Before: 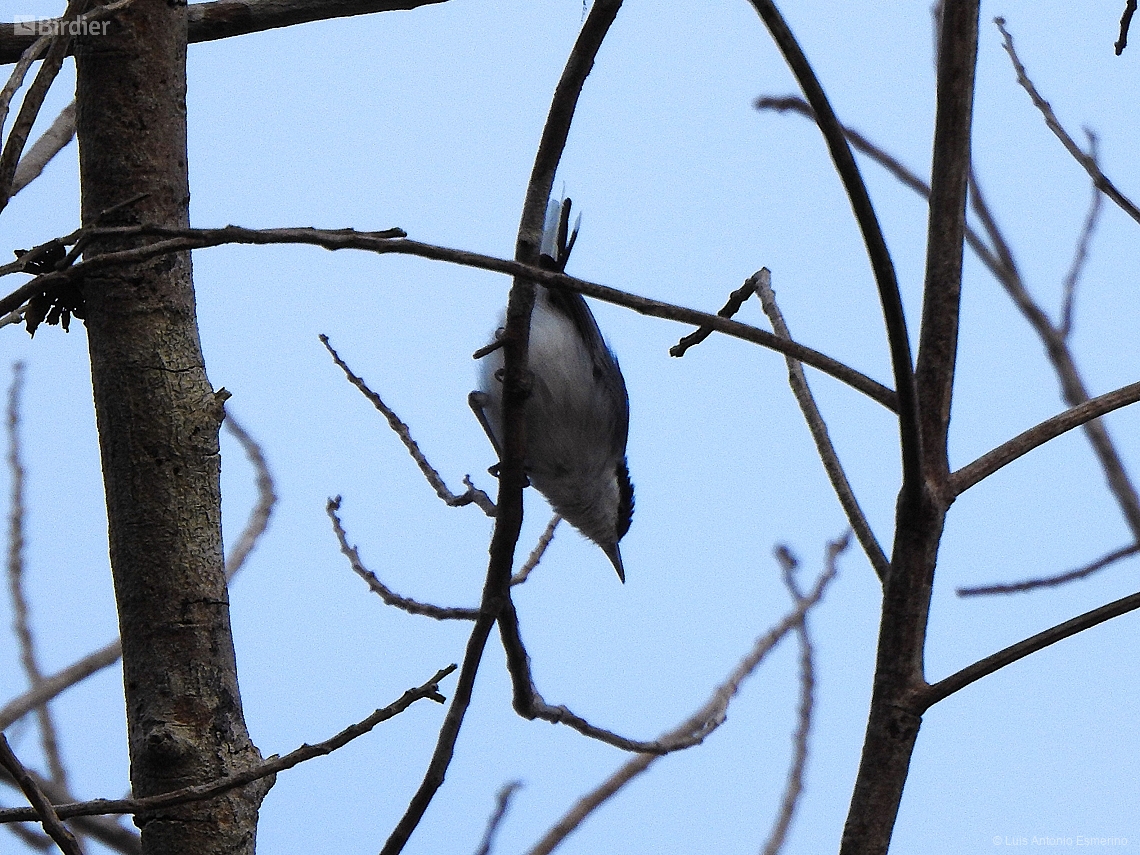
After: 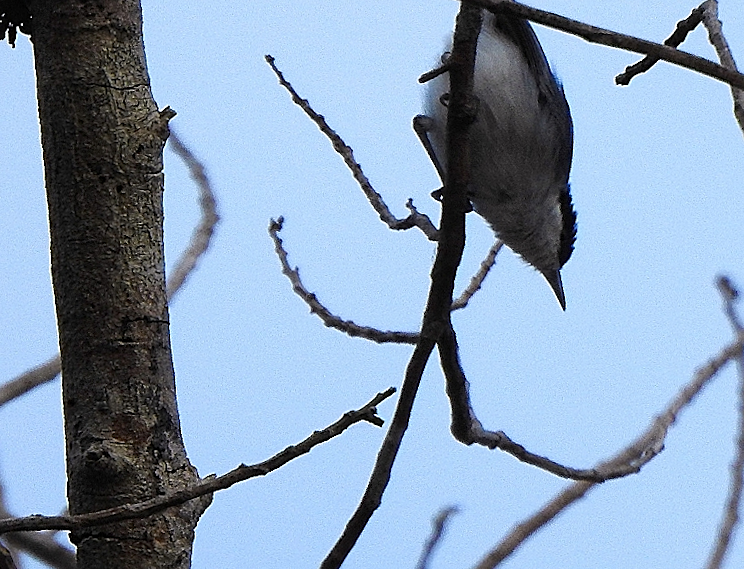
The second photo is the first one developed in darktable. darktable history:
sharpen: on, module defaults
crop and rotate: angle -1.21°, left 3.678%, top 31.567%, right 29.186%
